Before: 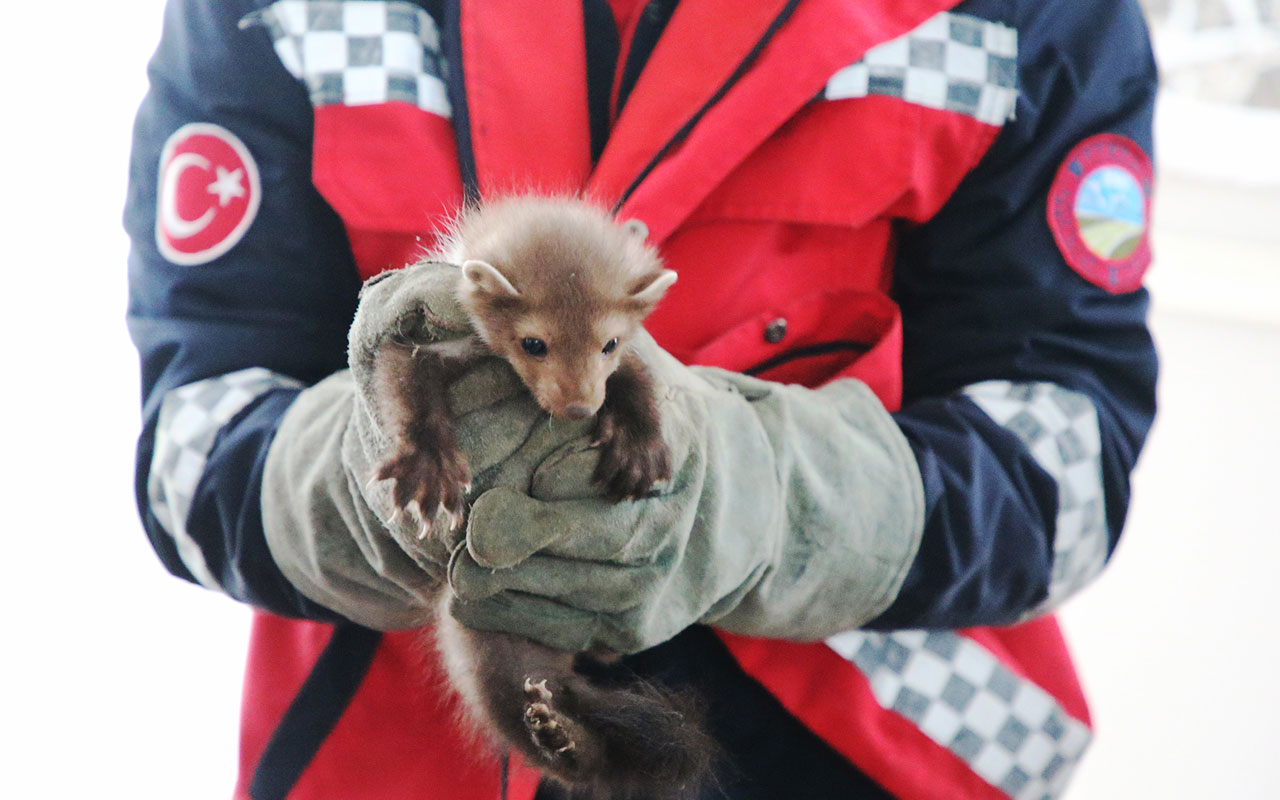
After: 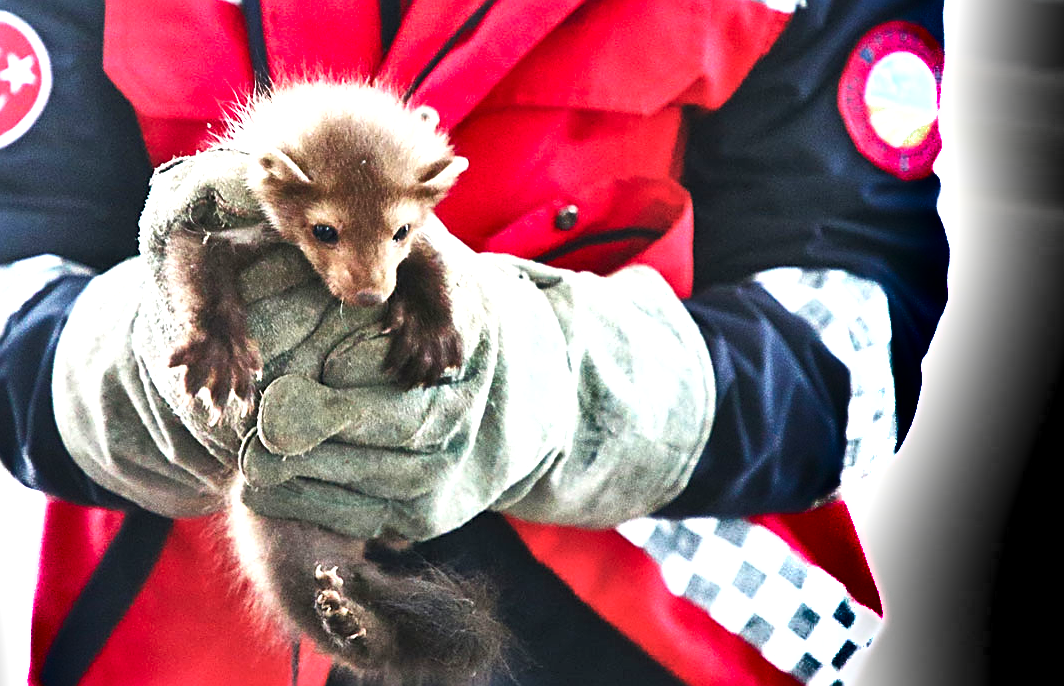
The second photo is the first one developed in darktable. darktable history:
crop: left 16.371%, top 14.236%
color balance rgb: shadows lift › chroma 0.97%, shadows lift › hue 114.75°, perceptual saturation grading › global saturation -4.293%, perceptual saturation grading › shadows -1.674%, global vibrance 14.46%
local contrast: mode bilateral grid, contrast 21, coarseness 49, detail 120%, midtone range 0.2
shadows and highlights: shadows 21.05, highlights -81.81, soften with gaussian
exposure: black level correction 0, exposure 1.2 EV, compensate exposure bias true, compensate highlight preservation false
sharpen: amount 0.598
